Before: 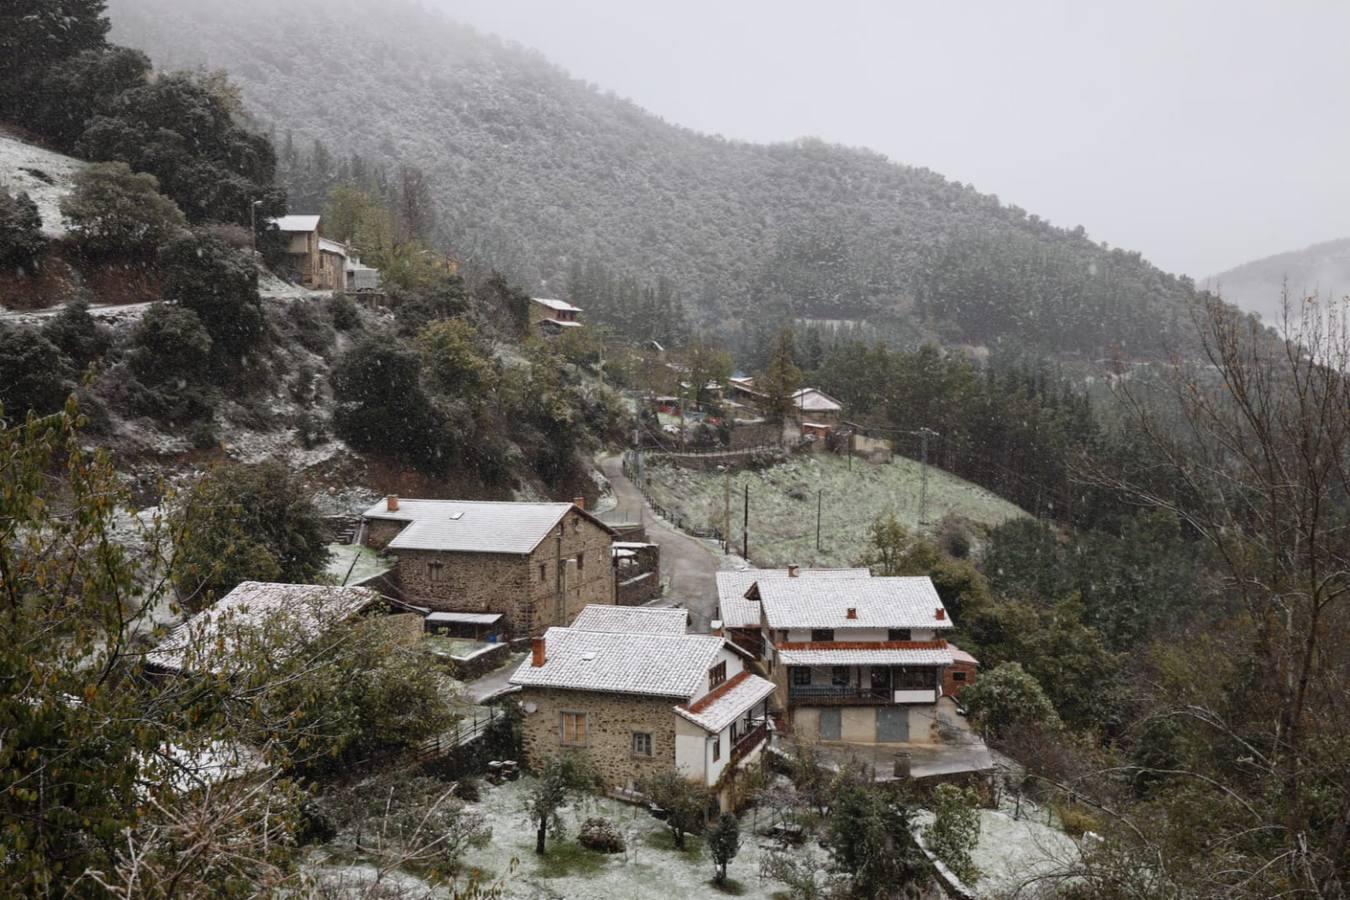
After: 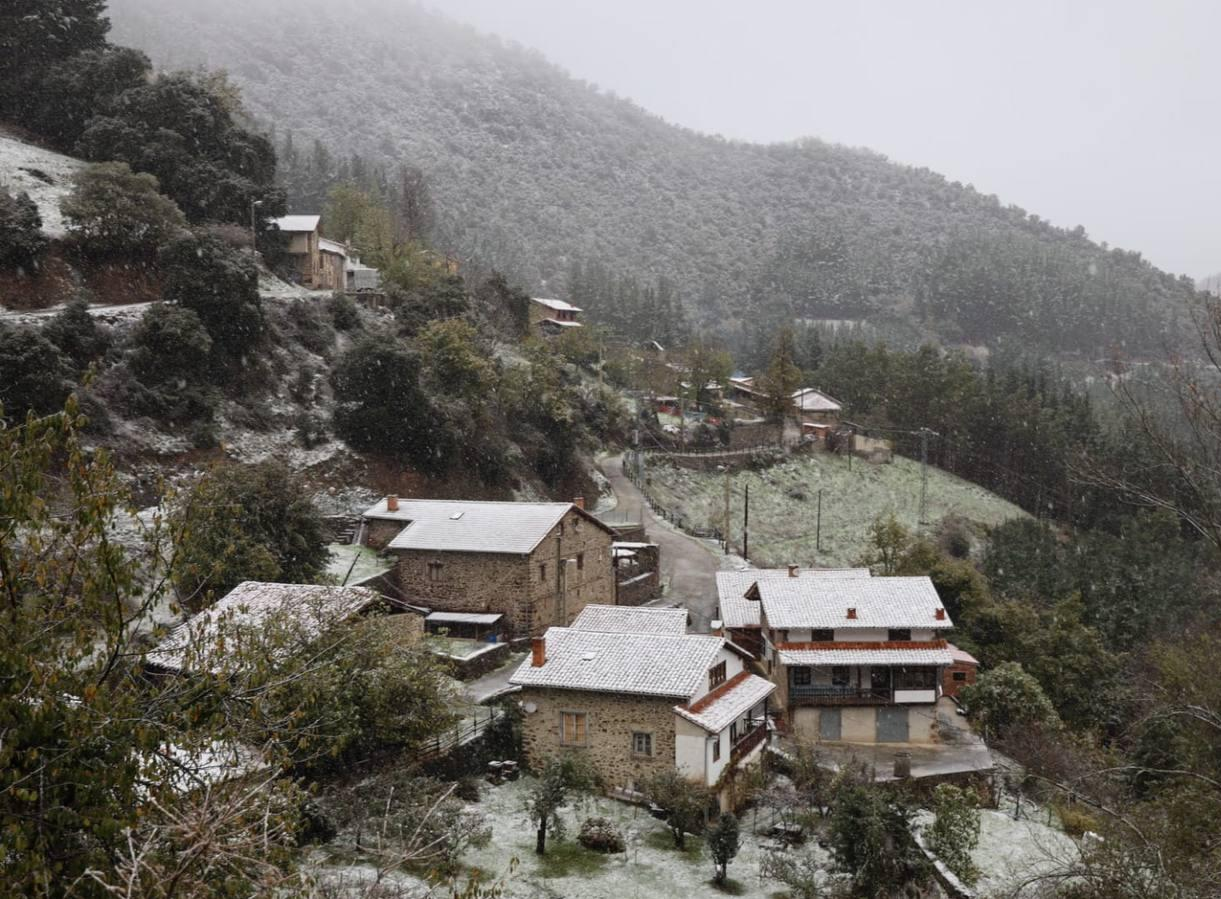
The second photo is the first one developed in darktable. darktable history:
crop: right 9.498%, bottom 0.016%
